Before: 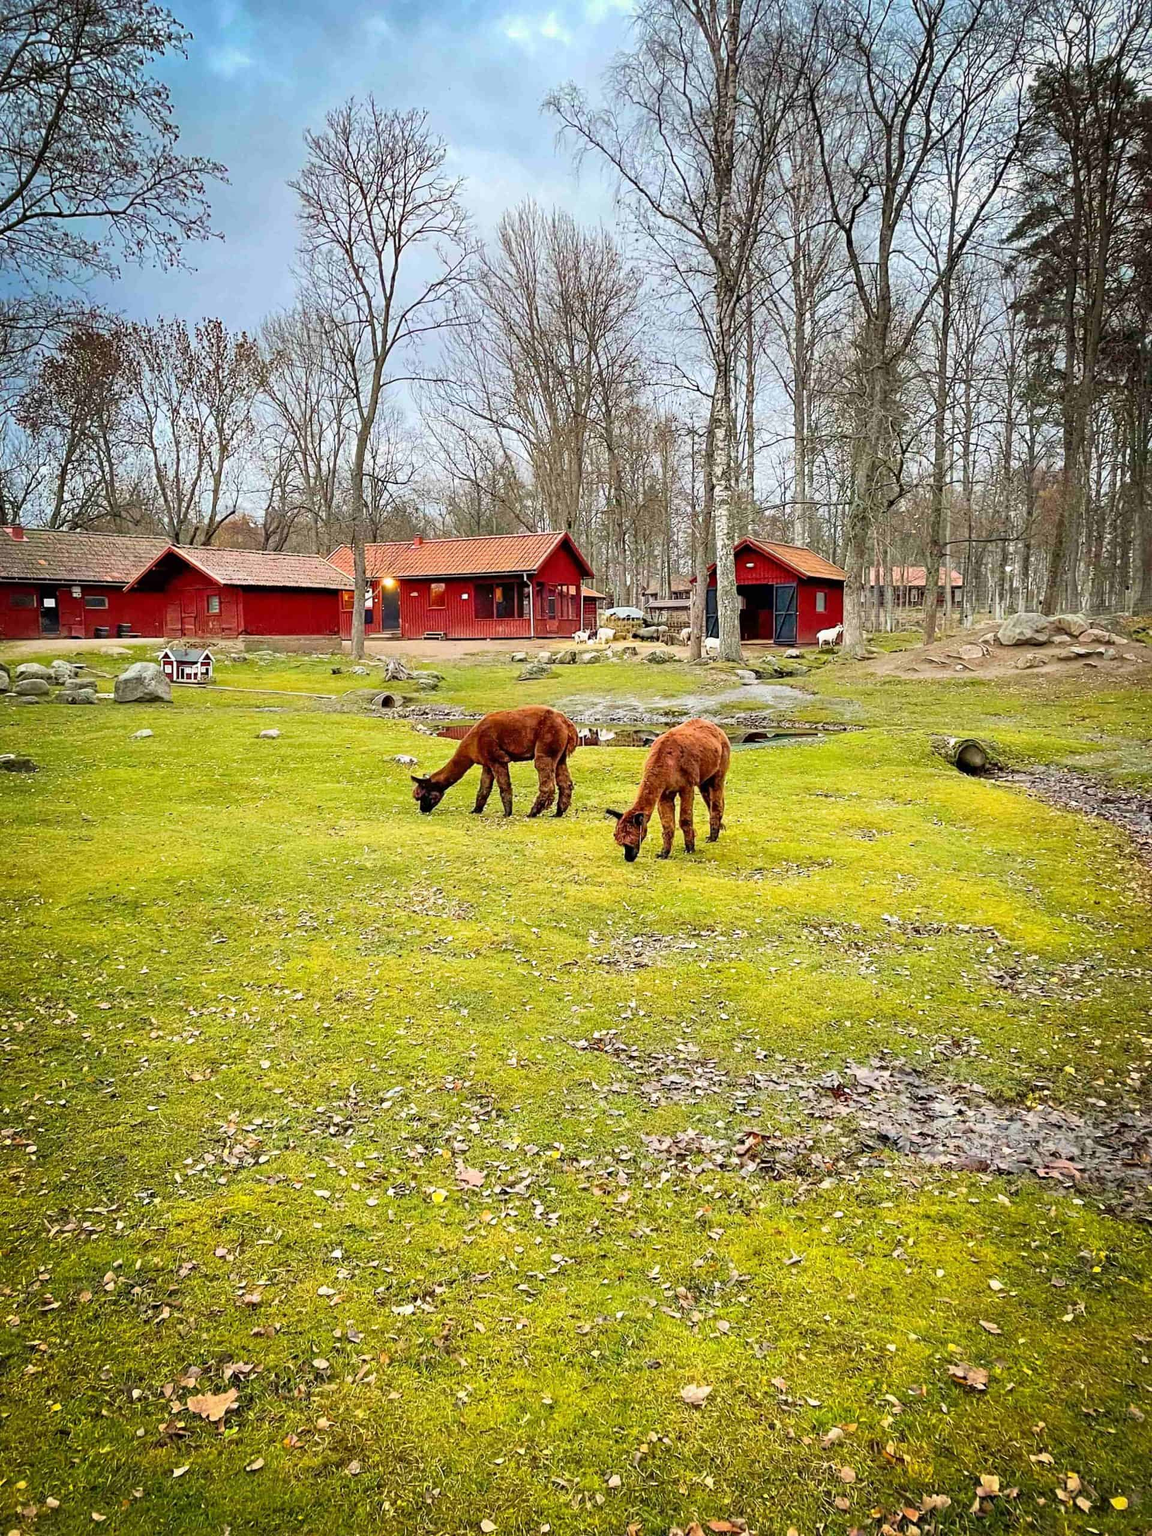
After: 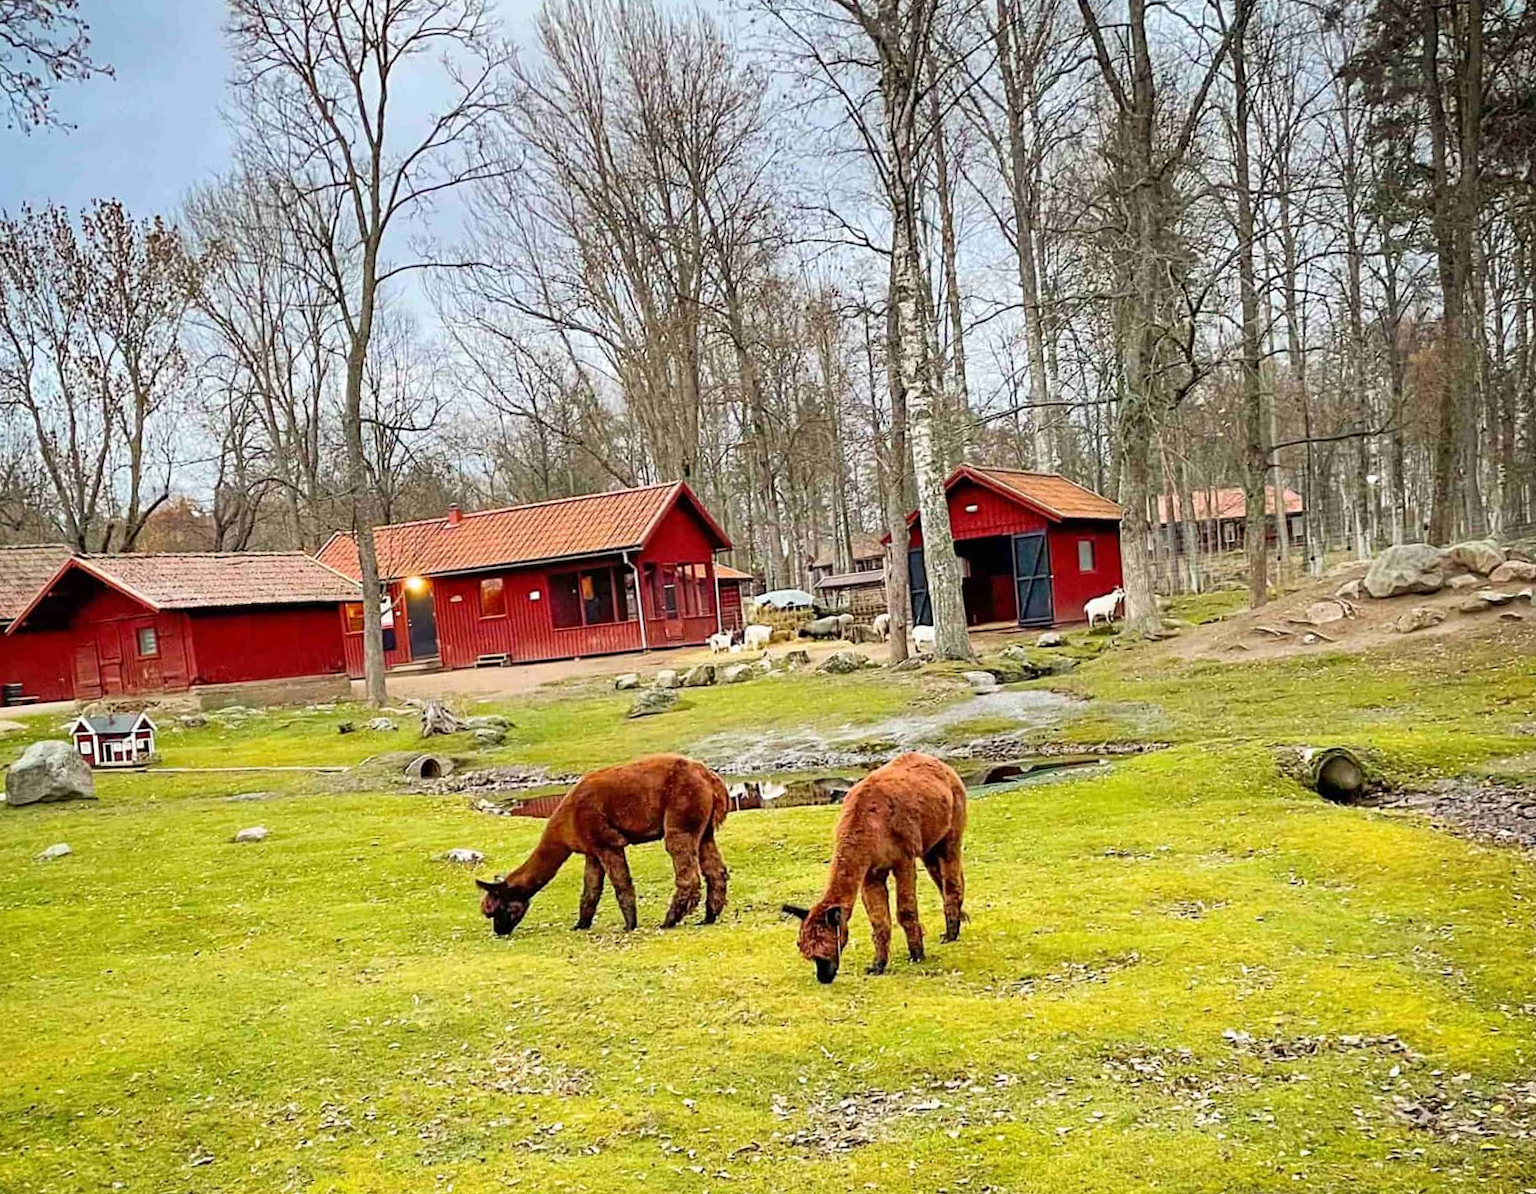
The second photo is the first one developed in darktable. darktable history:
rotate and perspective: rotation -5°, crop left 0.05, crop right 0.952, crop top 0.11, crop bottom 0.89
tone equalizer: on, module defaults
crop and rotate: left 9.345%, top 7.22%, right 4.982%, bottom 32.331%
